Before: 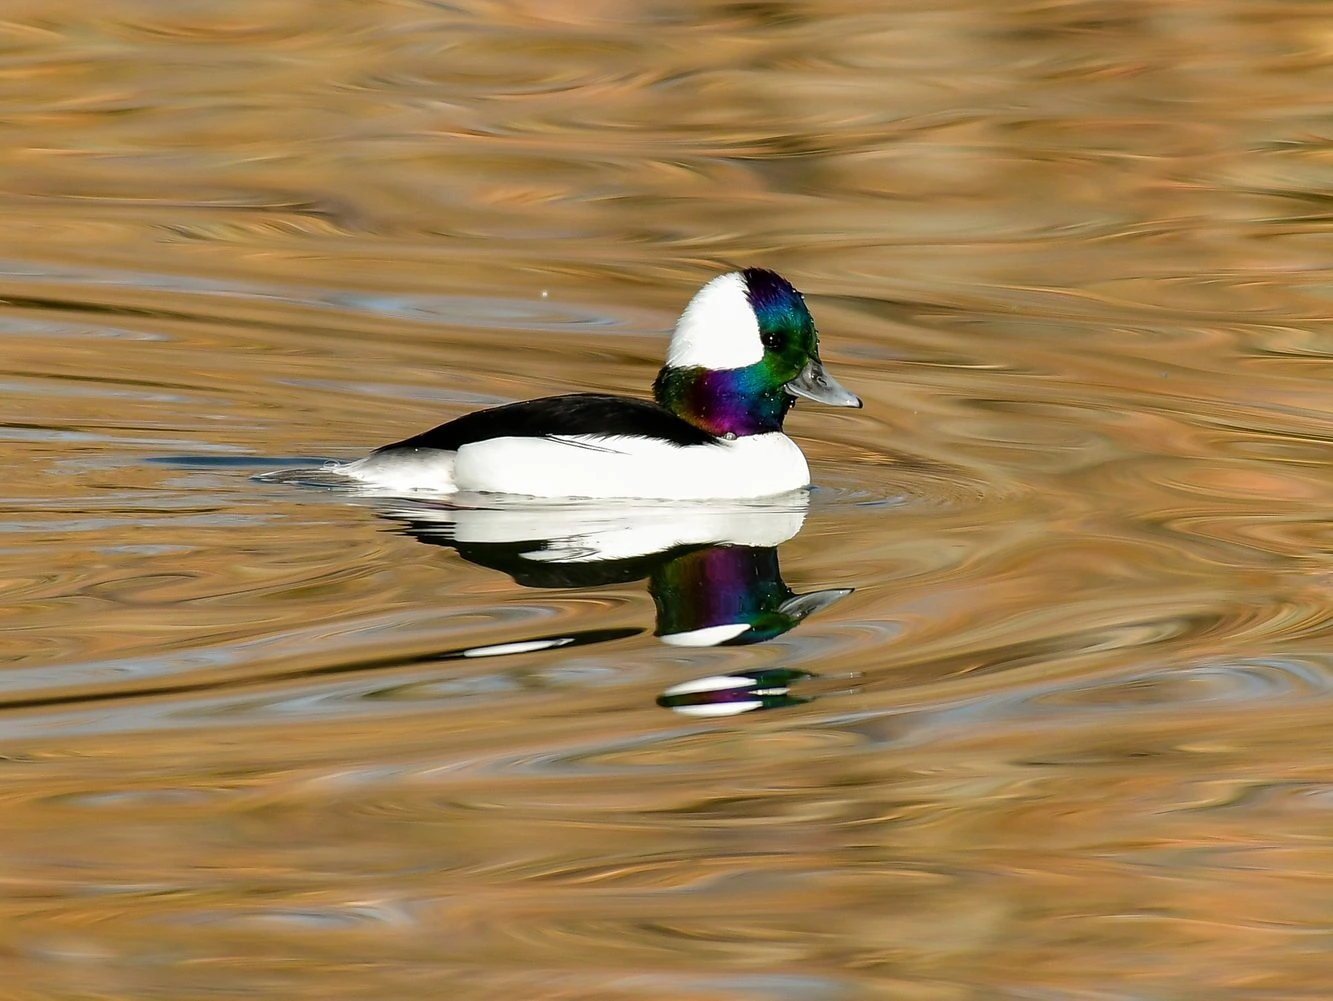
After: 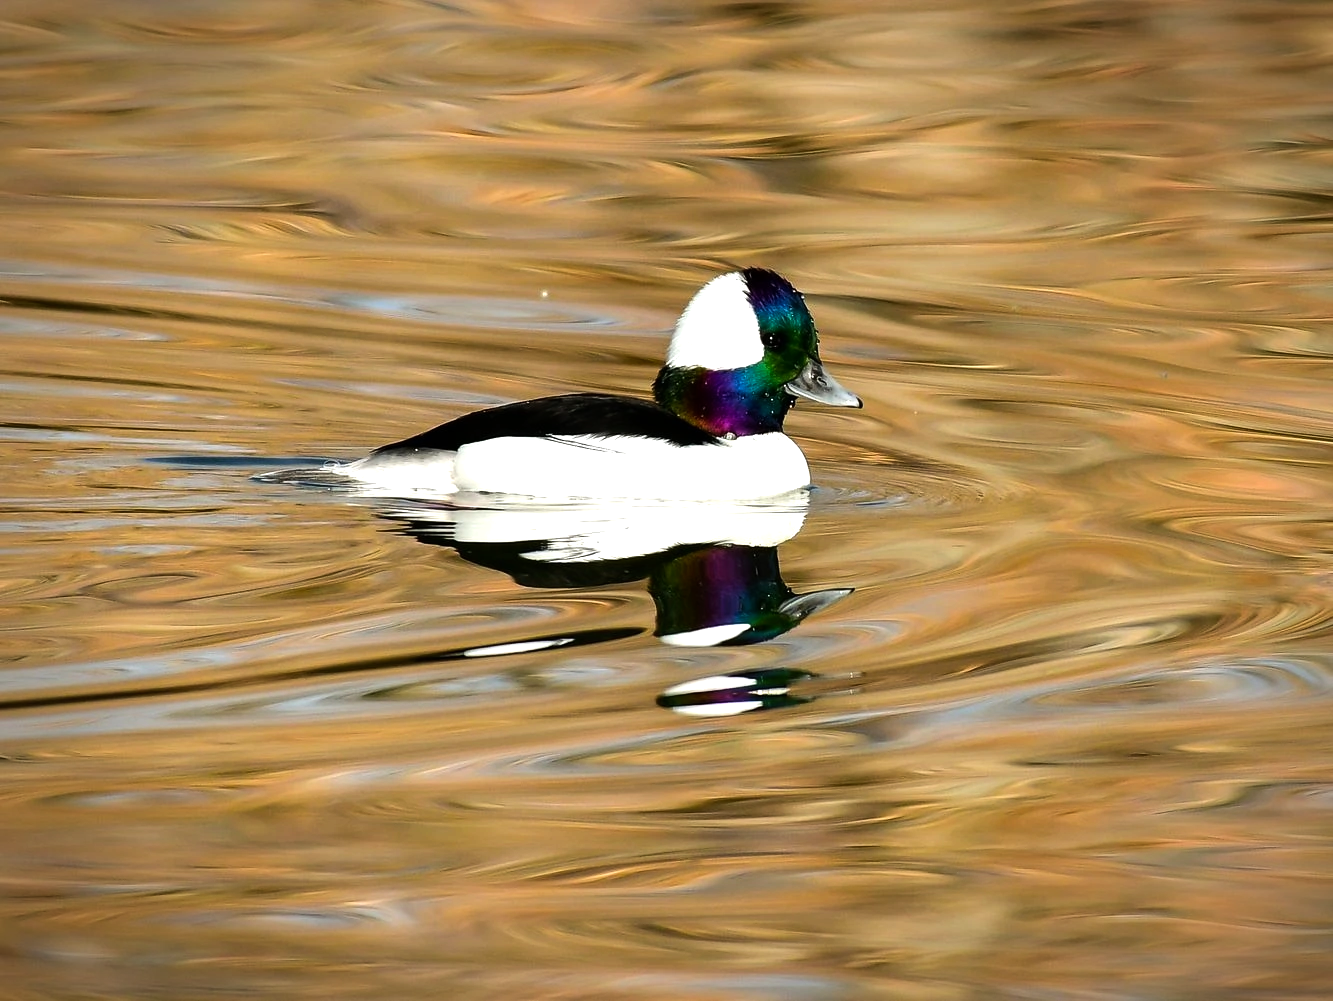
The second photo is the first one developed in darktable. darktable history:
vignetting: brightness -0.582, saturation -0.115, automatic ratio true
tone equalizer: -8 EV -0.748 EV, -7 EV -0.711 EV, -6 EV -0.602 EV, -5 EV -0.389 EV, -3 EV 0.399 EV, -2 EV 0.6 EV, -1 EV 0.679 EV, +0 EV 0.779 EV, edges refinement/feathering 500, mask exposure compensation -1.57 EV, preserve details no
contrast brightness saturation: contrast 0.044, saturation 0.071
